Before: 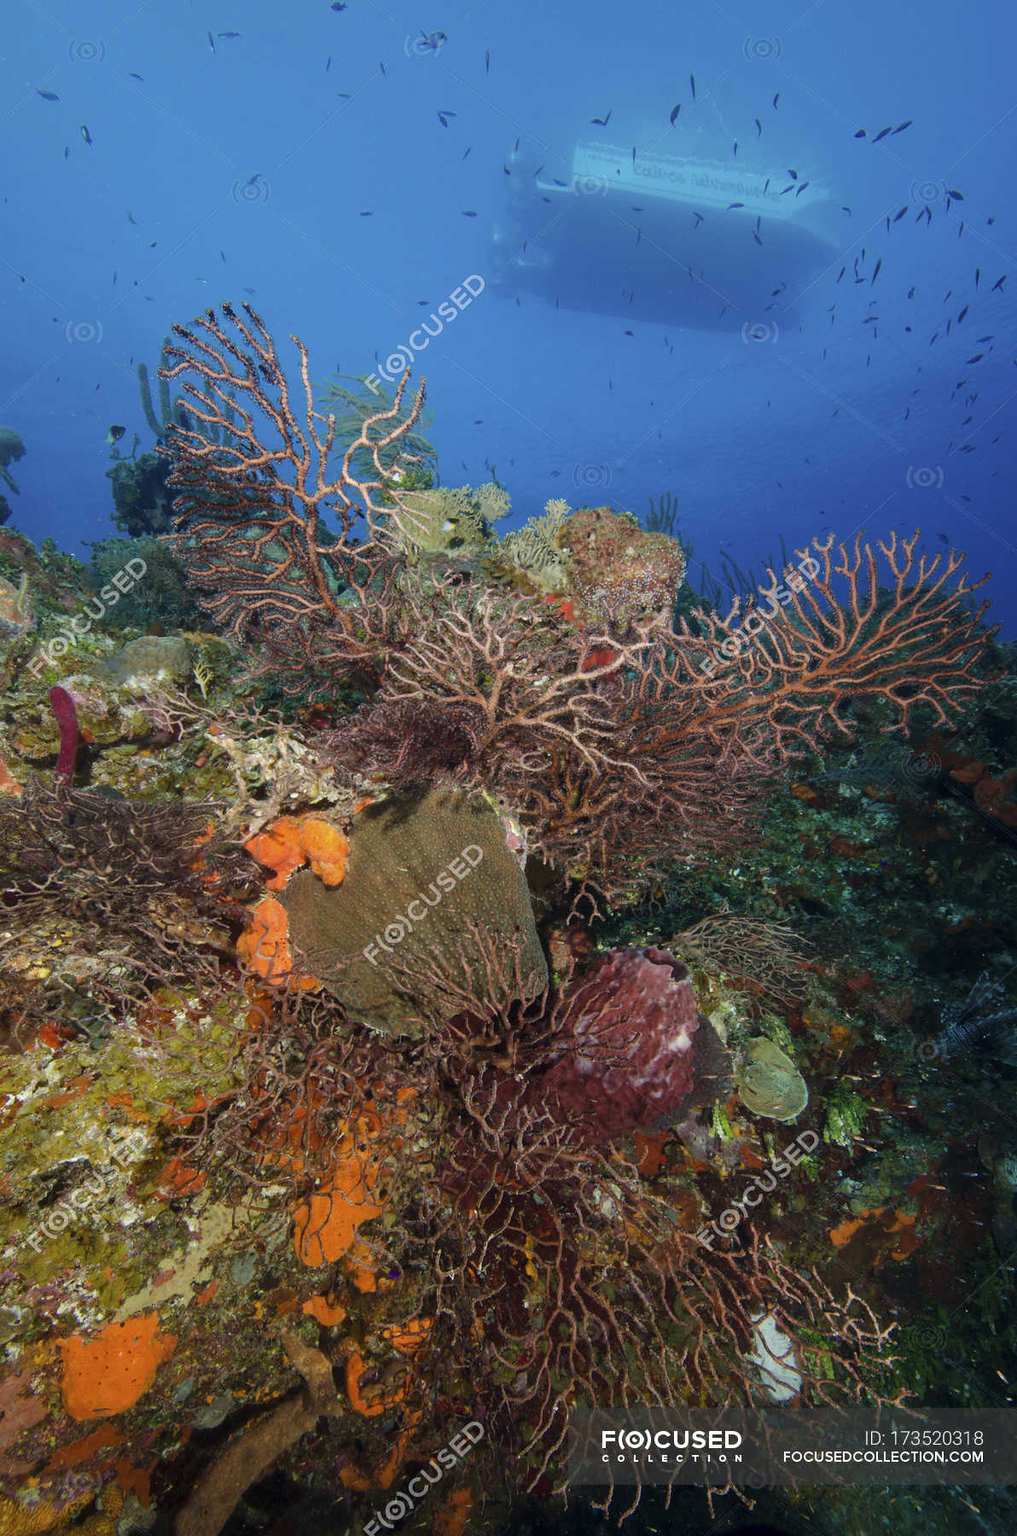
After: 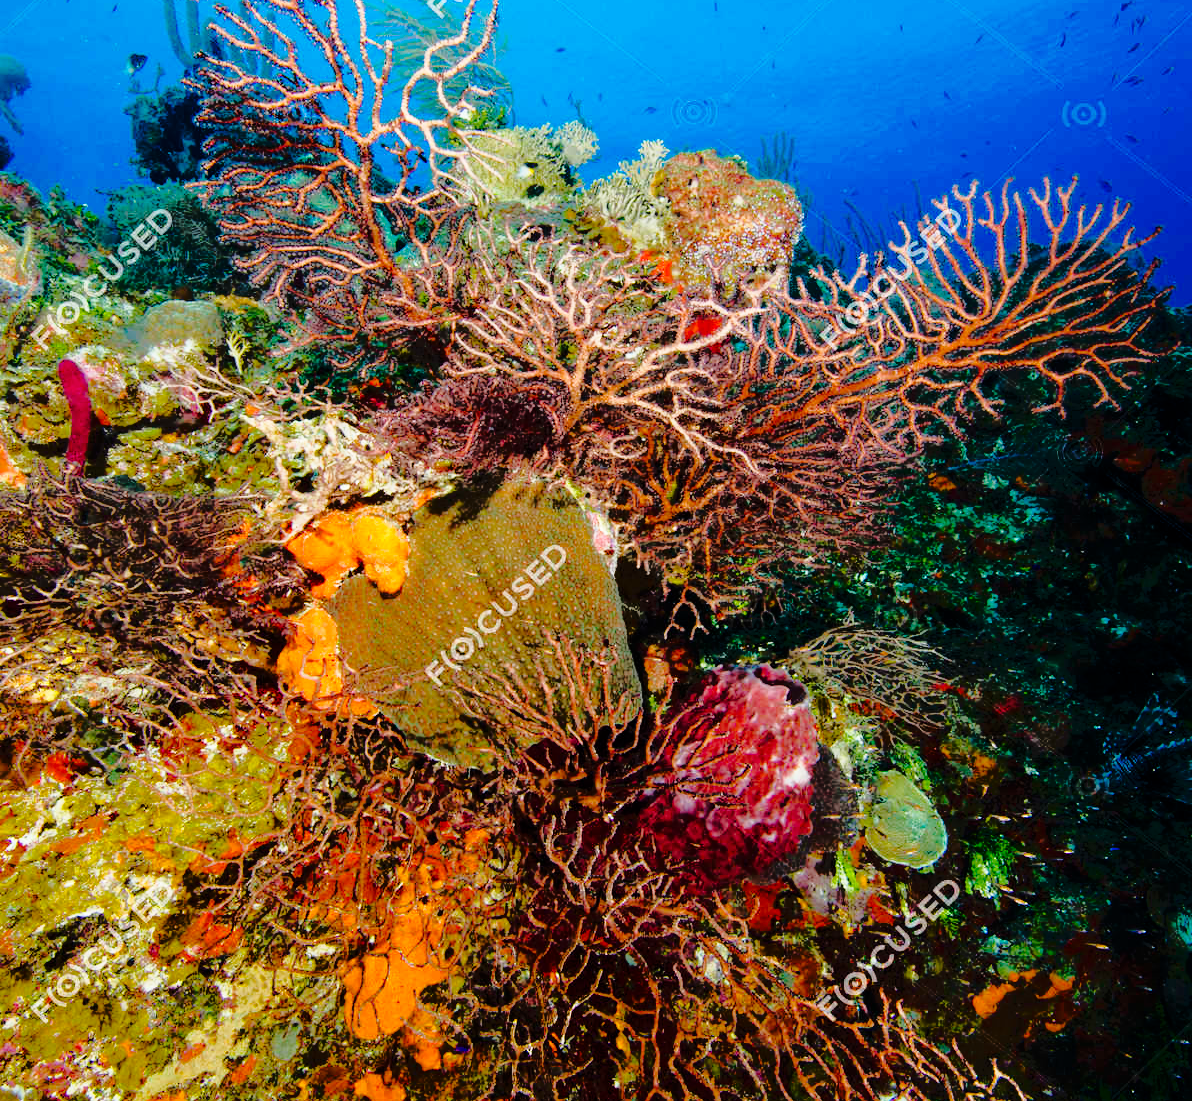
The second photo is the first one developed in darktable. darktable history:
base curve: curves: ch0 [(0, 0) (0.028, 0.03) (0.121, 0.232) (0.46, 0.748) (0.859, 0.968) (1, 1)], preserve colors none
color balance rgb: perceptual saturation grading › global saturation 34.618%, perceptual saturation grading › highlights -29.819%, perceptual saturation grading › shadows 35.52%
crop and rotate: top 24.769%, bottom 14.016%
tone equalizer: -8 EV -1.86 EV, -7 EV -1.13 EV, -6 EV -1.65 EV, edges refinement/feathering 500, mask exposure compensation -1.57 EV, preserve details no
